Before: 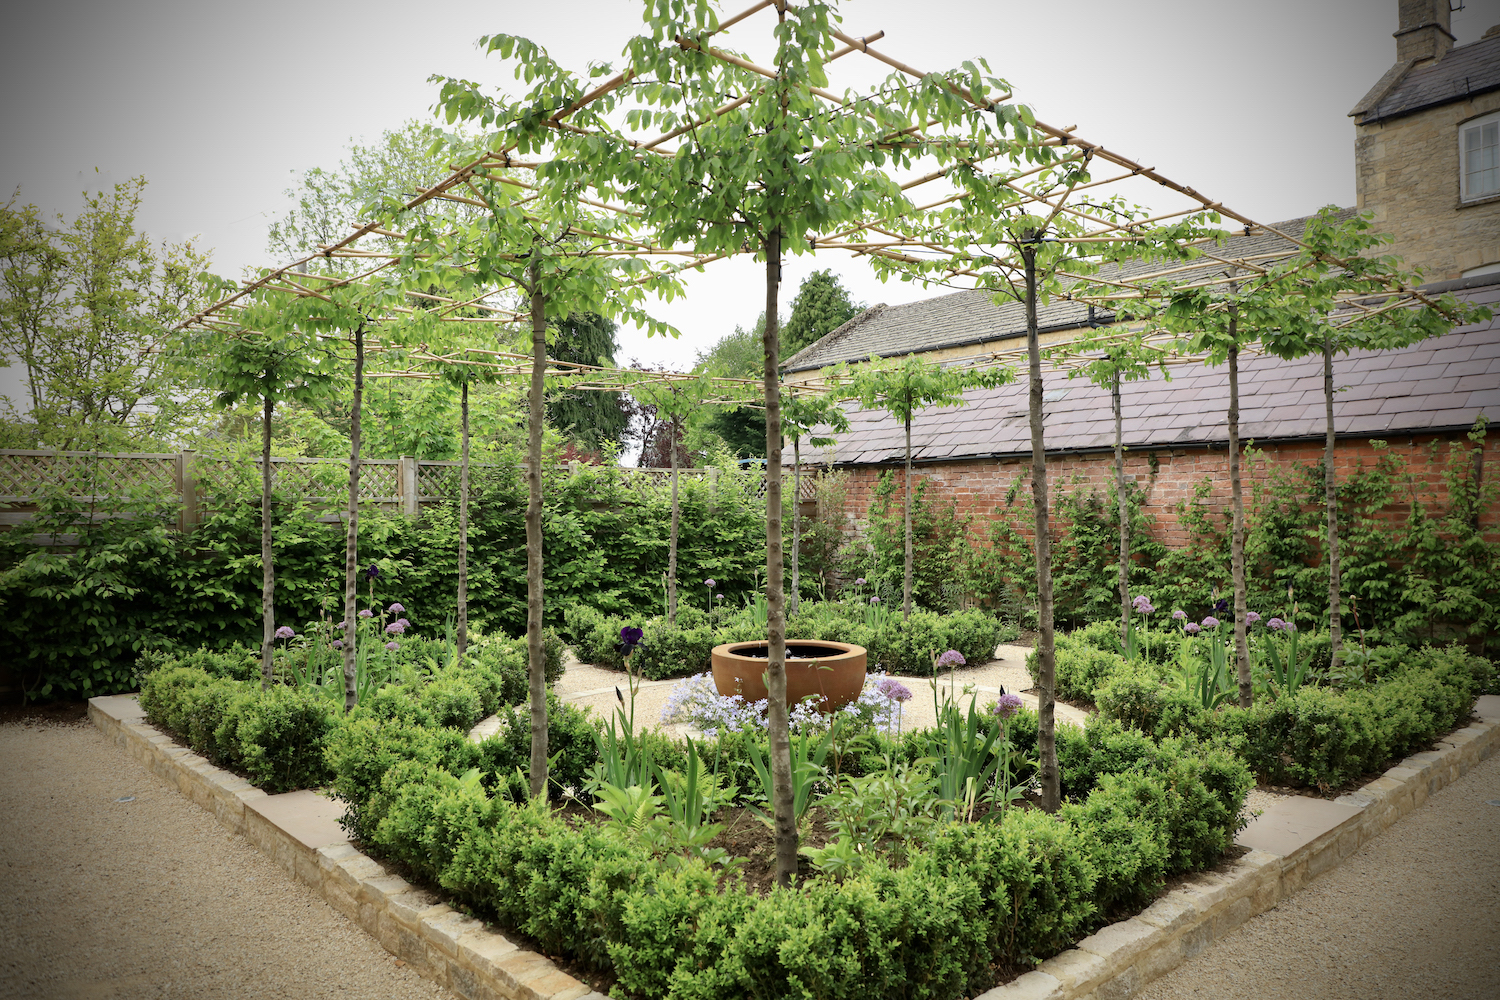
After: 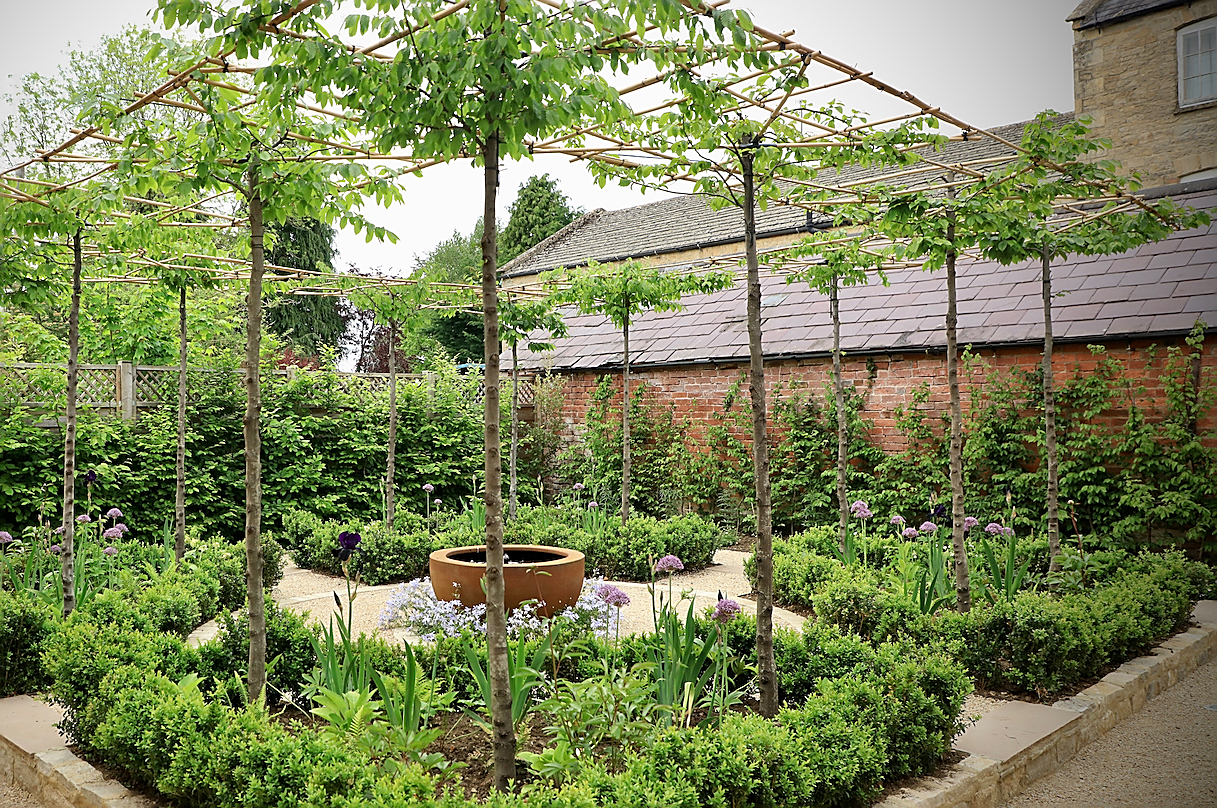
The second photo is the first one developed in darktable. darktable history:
crop: left 18.822%, top 9.549%, right 0%, bottom 9.57%
sharpen: radius 1.359, amount 1.236, threshold 0.65
